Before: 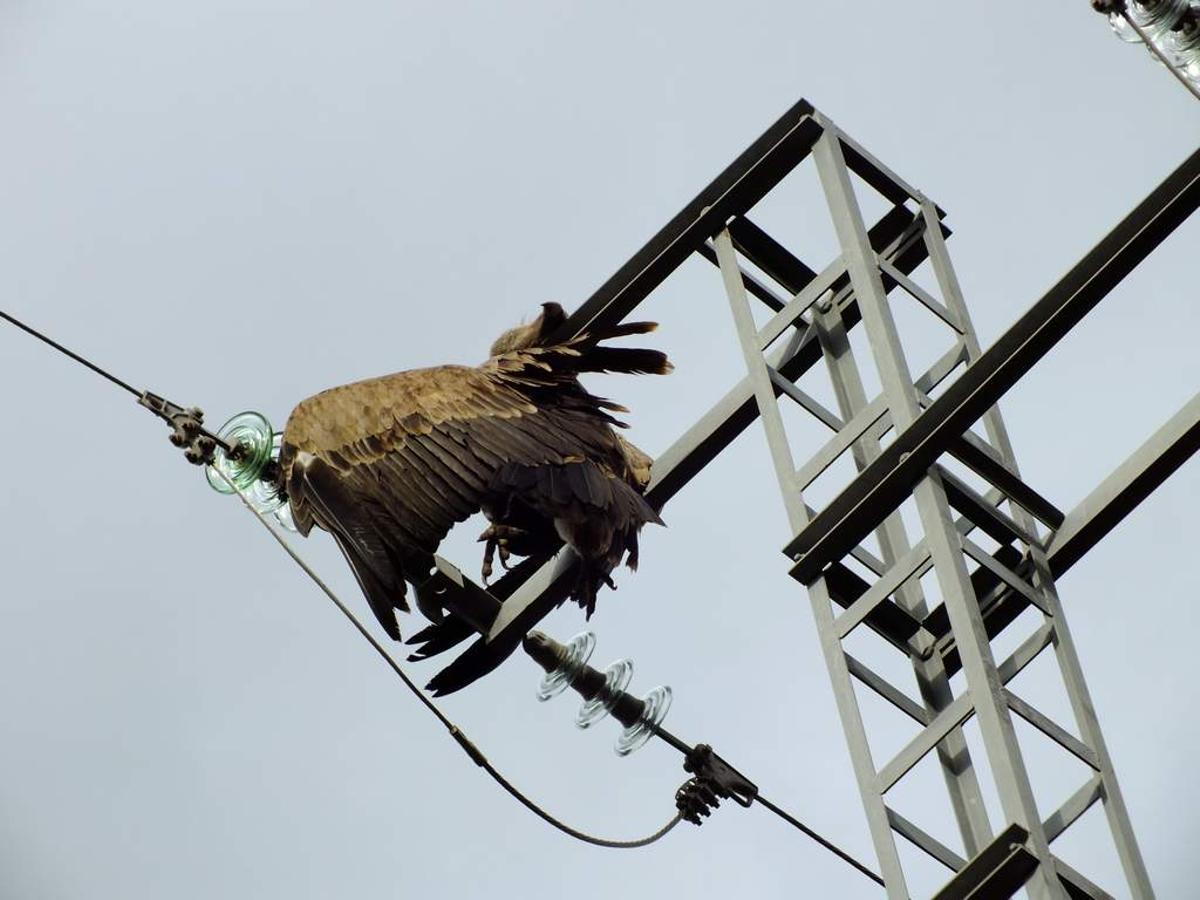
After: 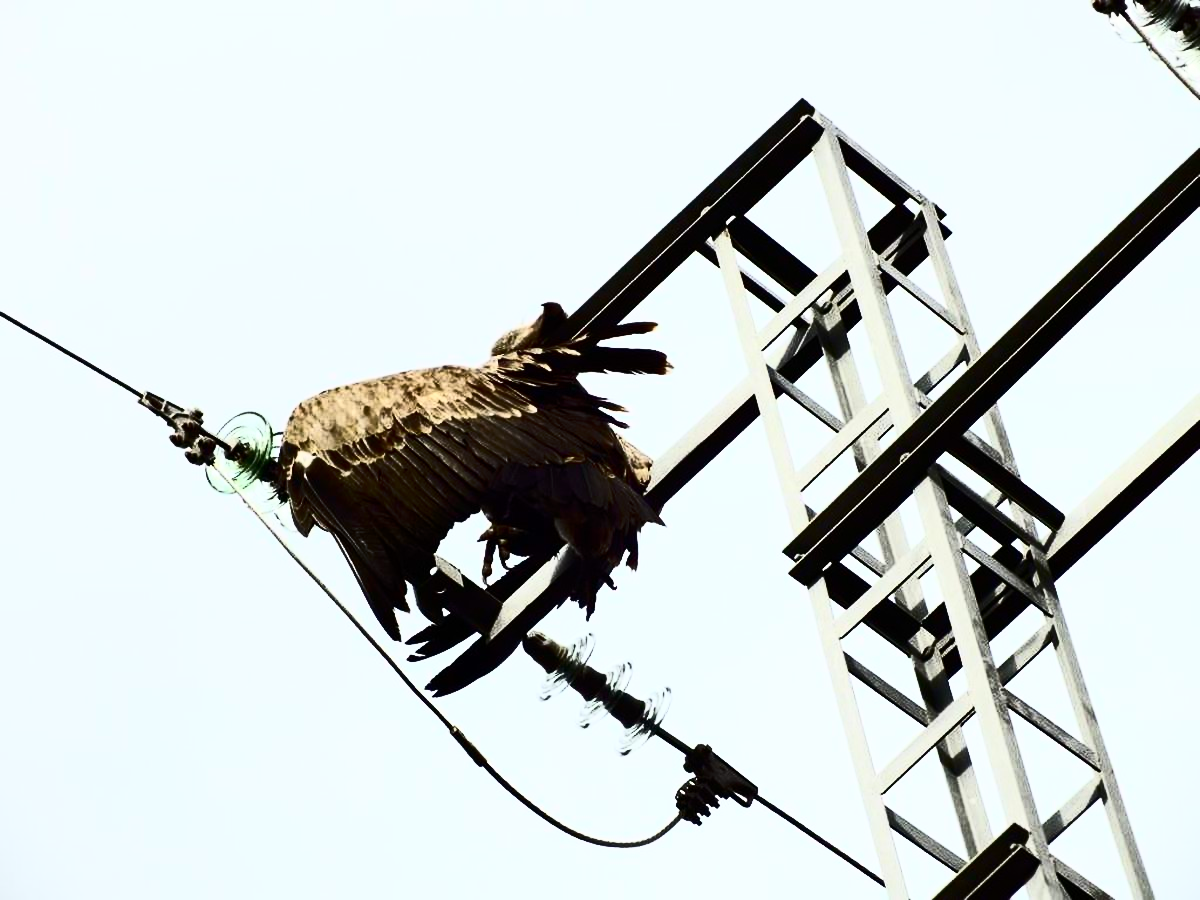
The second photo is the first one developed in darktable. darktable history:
contrast brightness saturation: contrast 0.93, brightness 0.2
